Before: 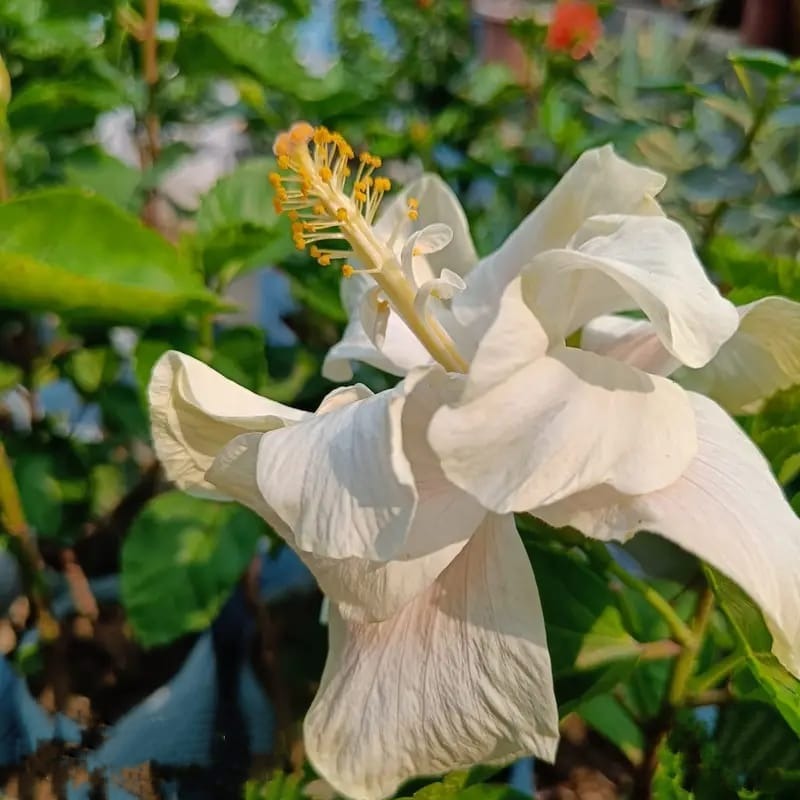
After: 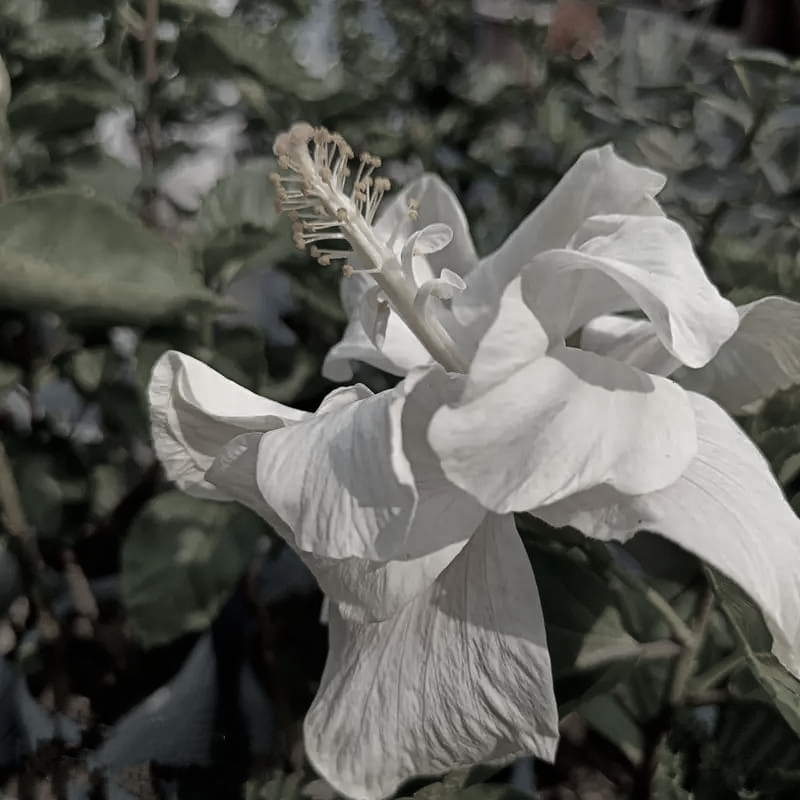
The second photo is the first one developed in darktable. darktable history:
contrast brightness saturation: brightness -0.21, saturation 0.077
color correction: highlights b* -0.041, saturation 0.15
